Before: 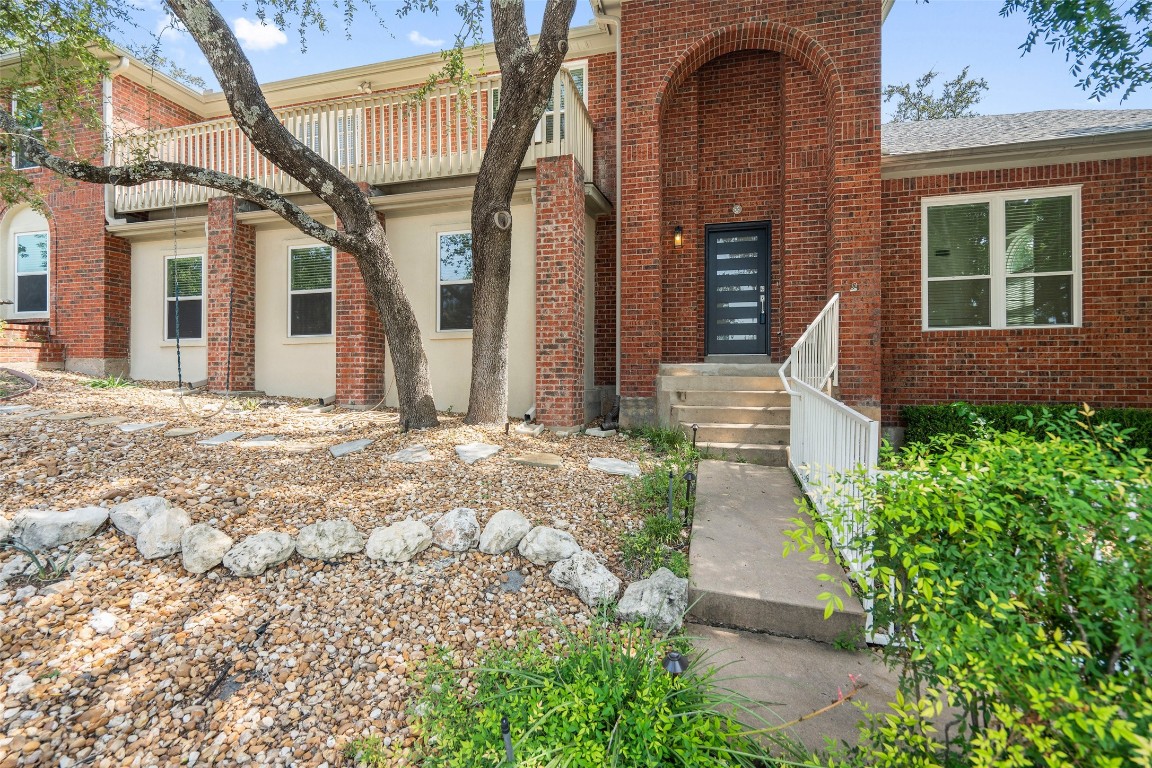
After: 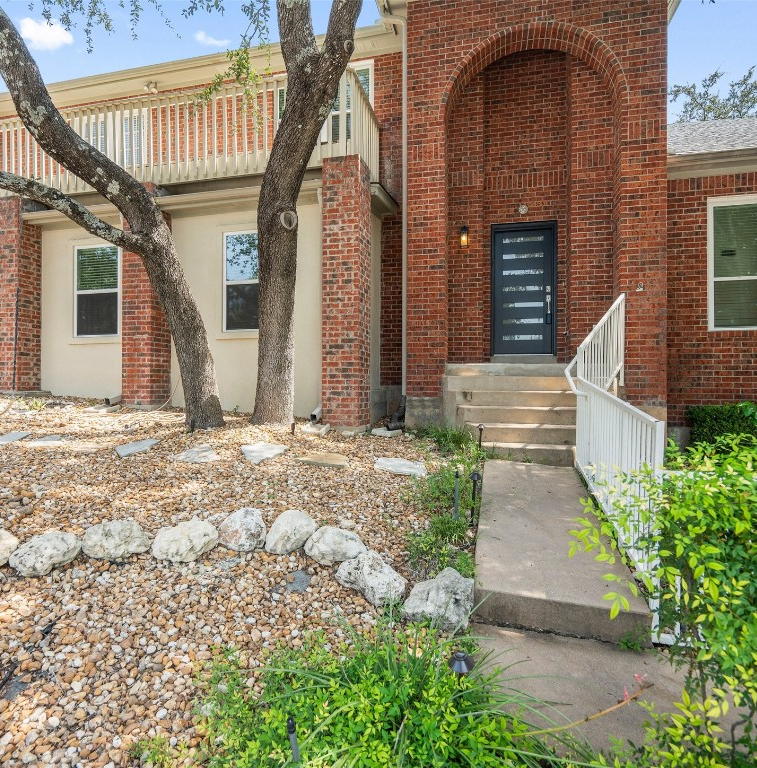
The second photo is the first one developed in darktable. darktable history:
crop and rotate: left 18.609%, right 15.615%
